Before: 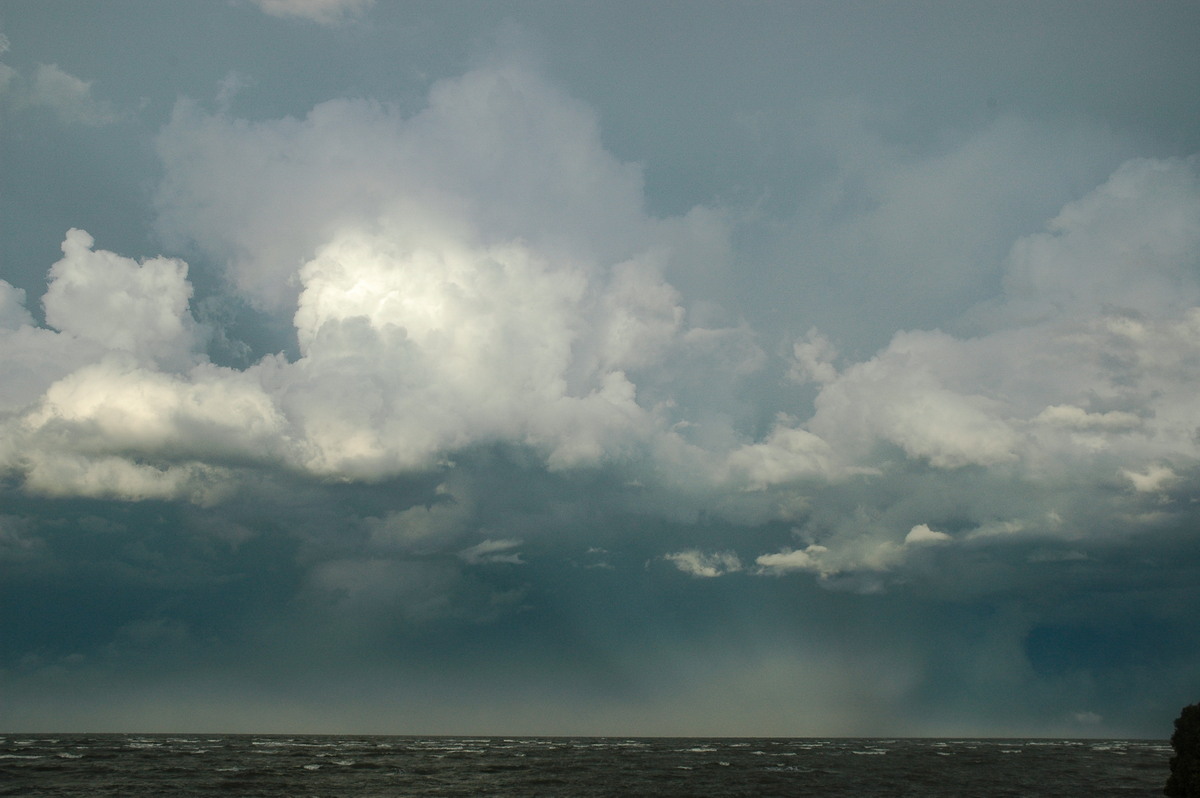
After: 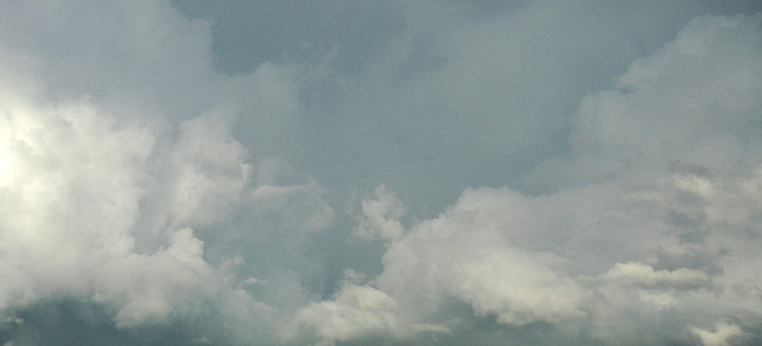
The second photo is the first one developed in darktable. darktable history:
crop: left 36.055%, top 18.009%, right 0.409%, bottom 38.51%
levels: levels [0.052, 0.496, 0.908]
